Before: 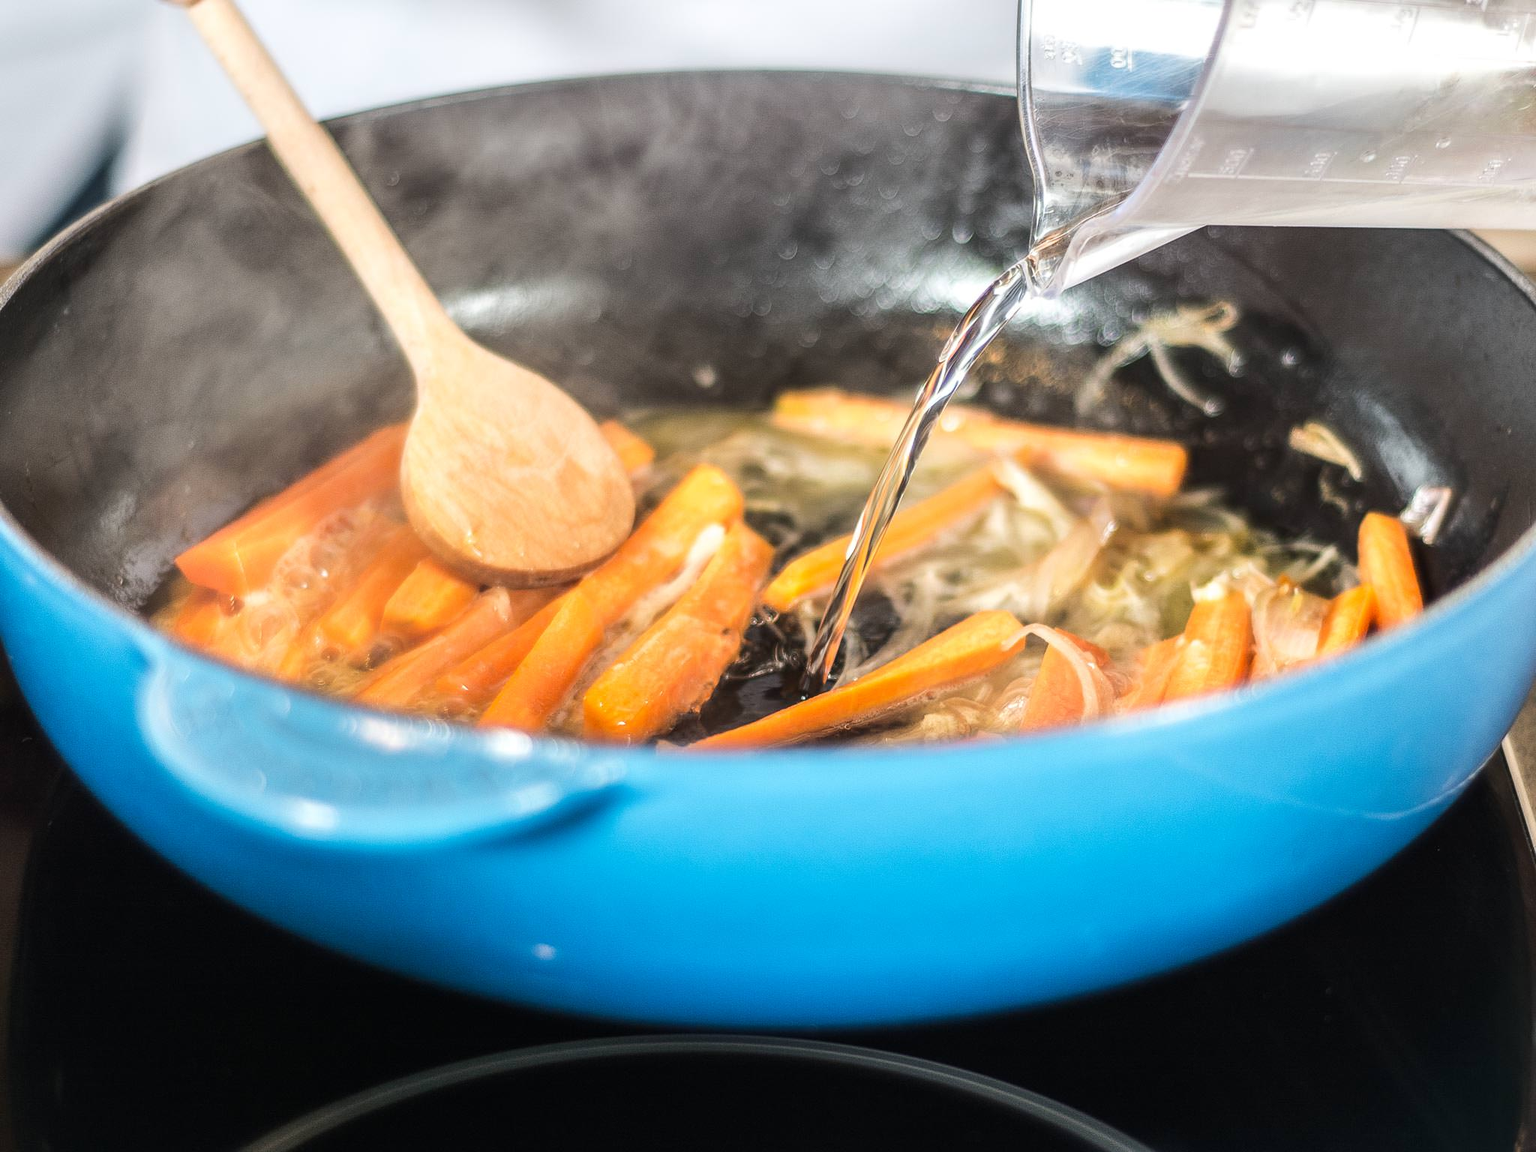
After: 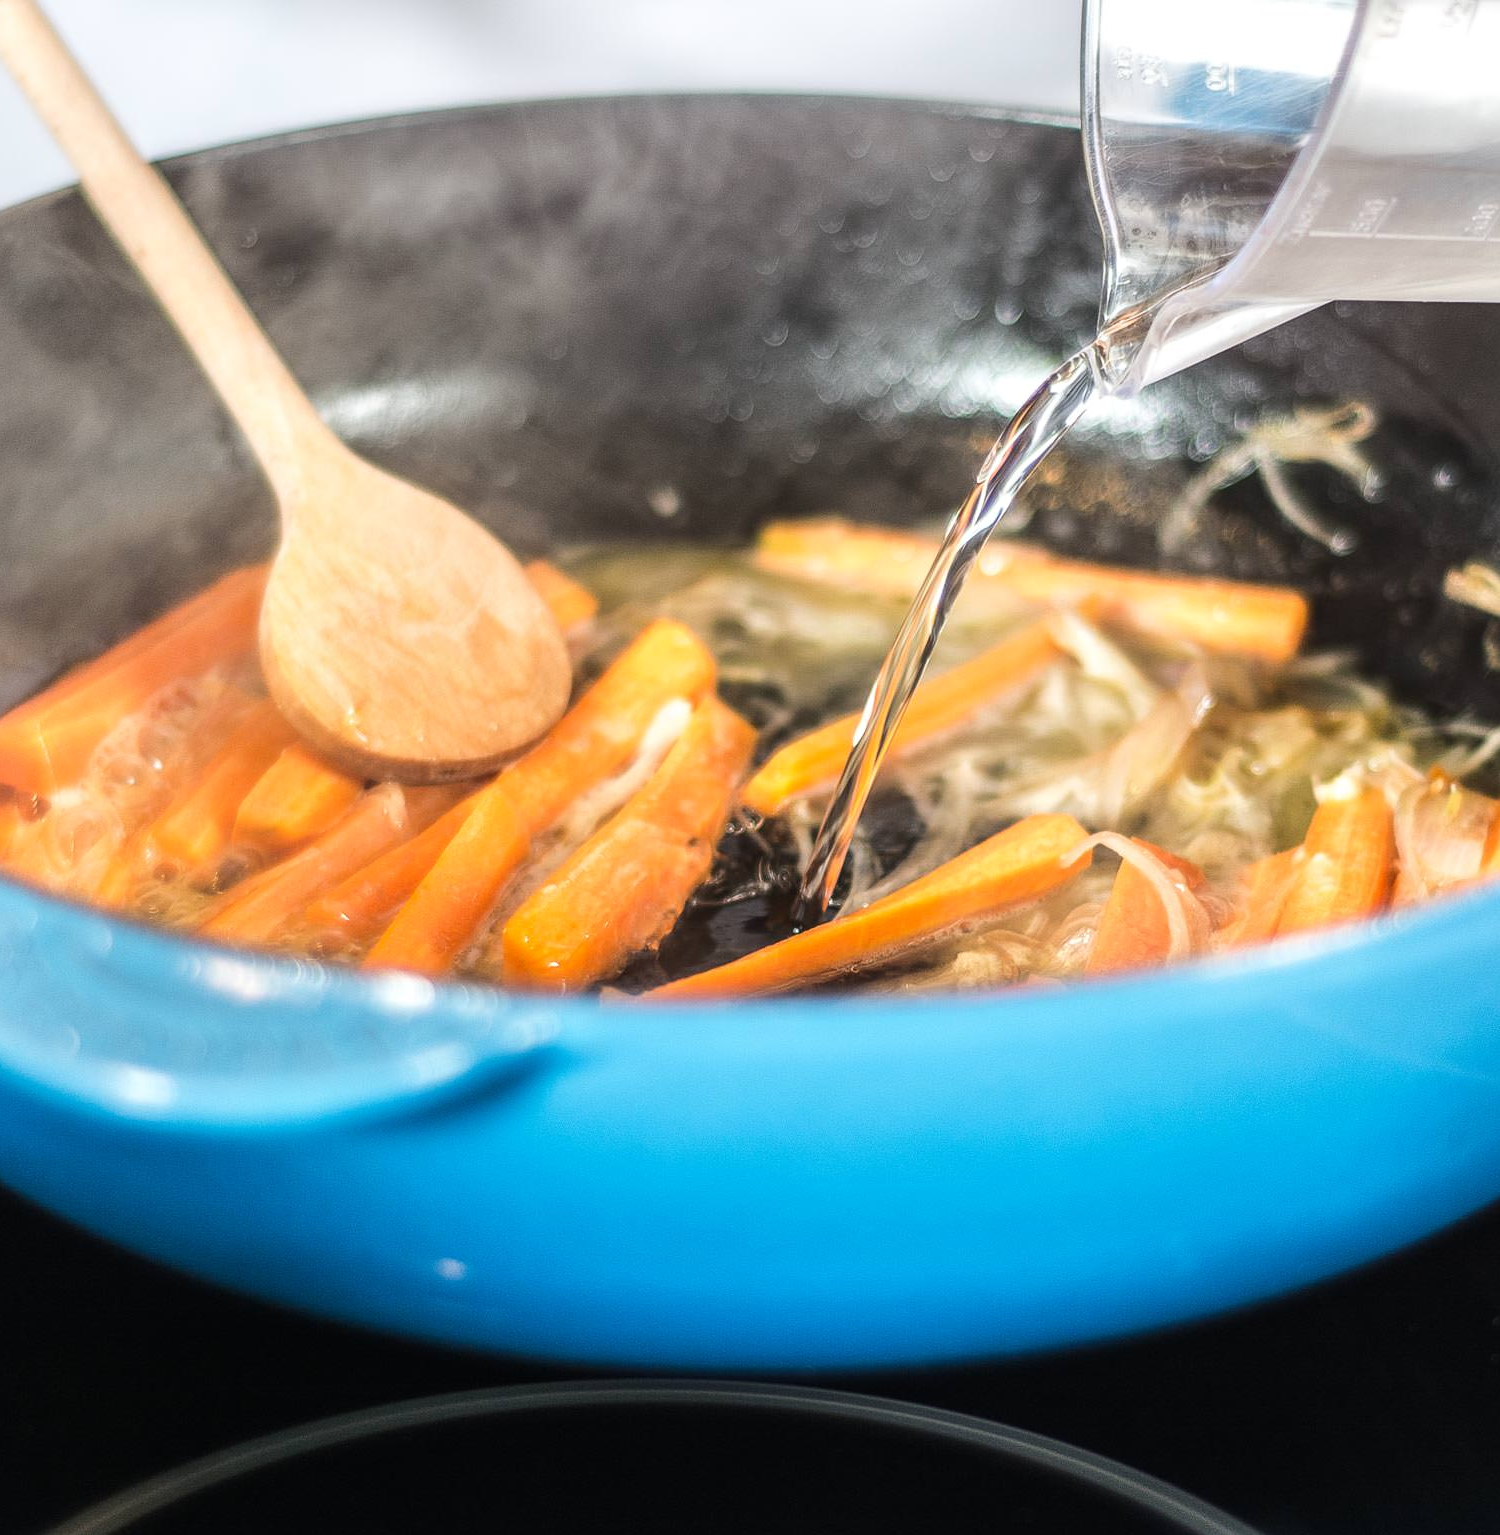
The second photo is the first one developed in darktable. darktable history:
crop: left 13.443%, right 13.31%
tone equalizer: on, module defaults
